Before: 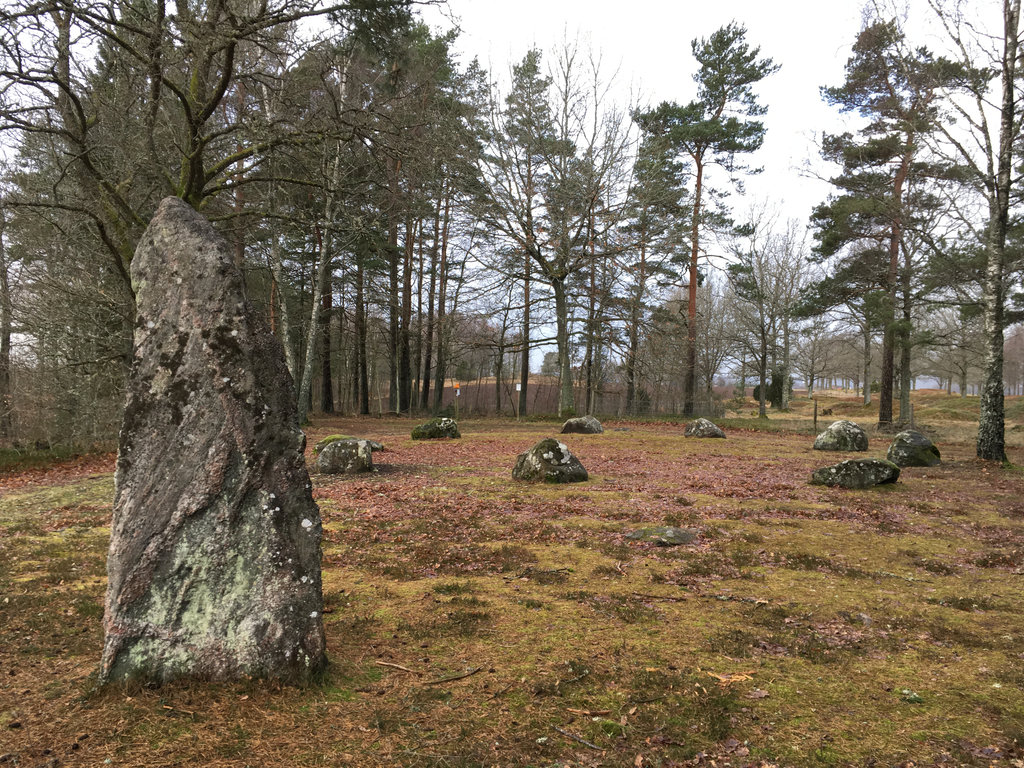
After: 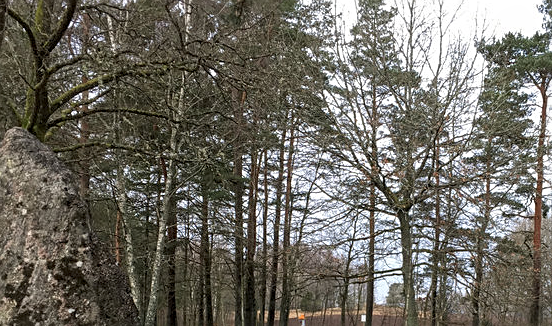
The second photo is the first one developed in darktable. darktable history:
color calibration: illuminant same as pipeline (D50), adaptation none (bypass), x 0.334, y 0.334, temperature 5020.51 K
sharpen: on, module defaults
local contrast: on, module defaults
crop: left 15.203%, top 9.078%, right 30.838%, bottom 48.457%
